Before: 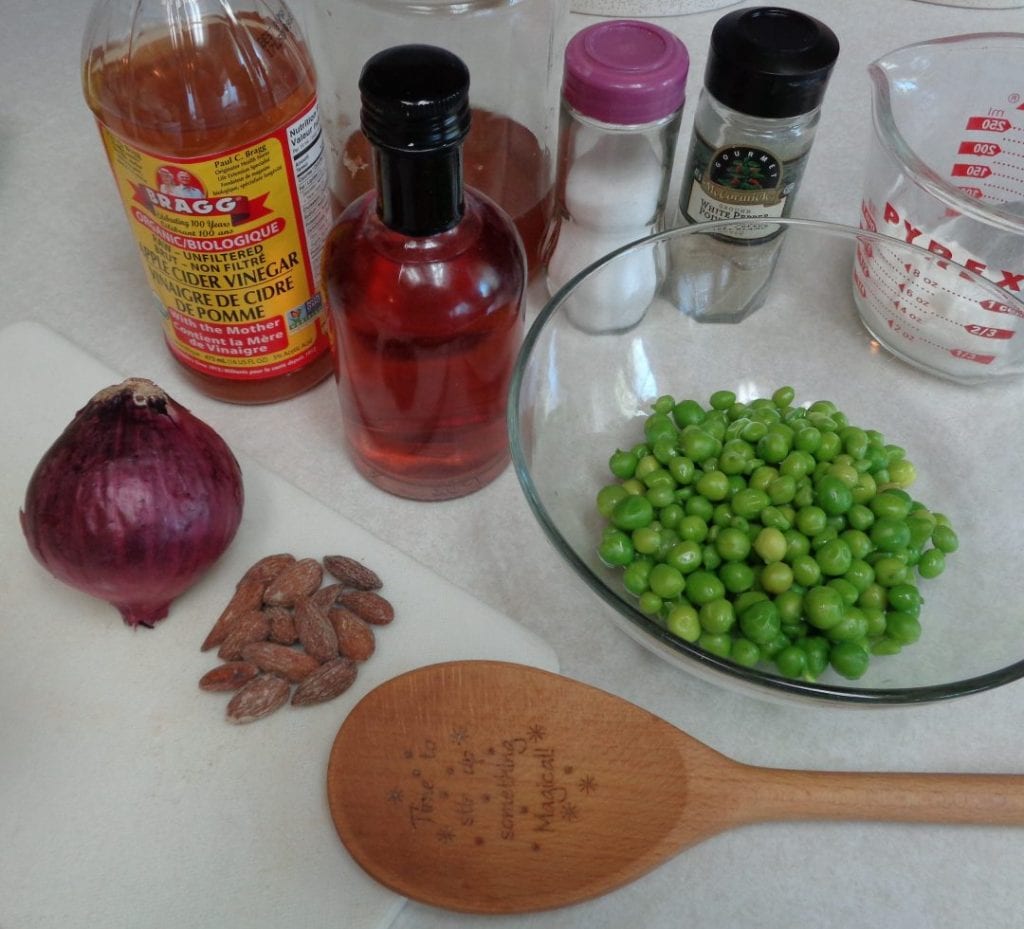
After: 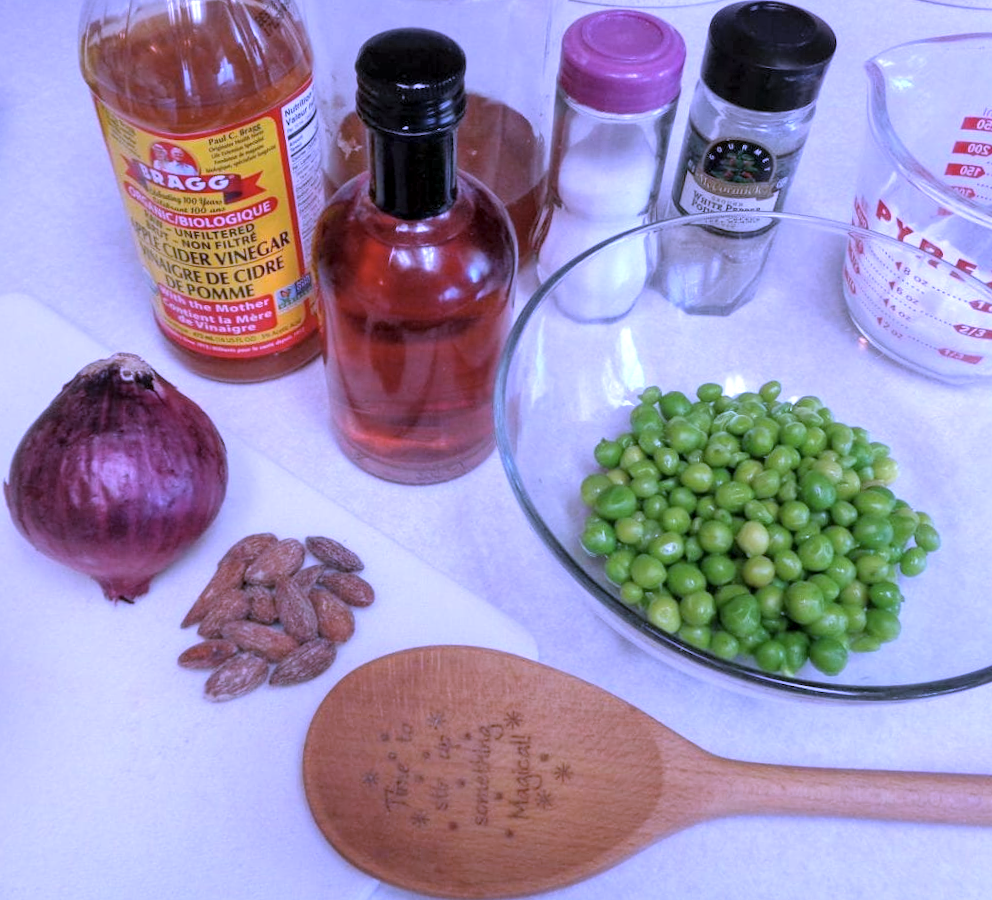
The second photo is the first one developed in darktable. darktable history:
crop and rotate: angle -1.69°
exposure: black level correction 0, exposure 0.3 EV, compensate highlight preservation false
local contrast: highlights 83%, shadows 81%
contrast brightness saturation: brightness 0.15
white balance: red 0.98, blue 1.61
